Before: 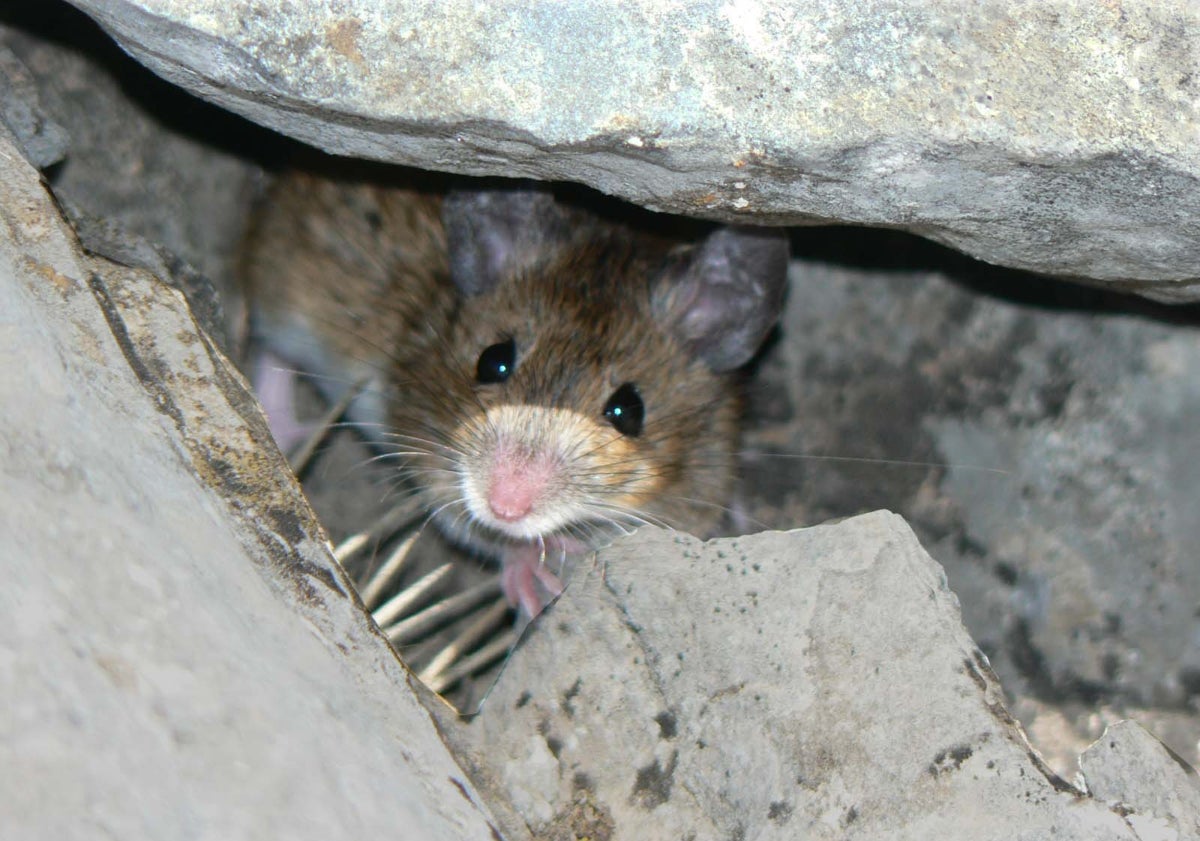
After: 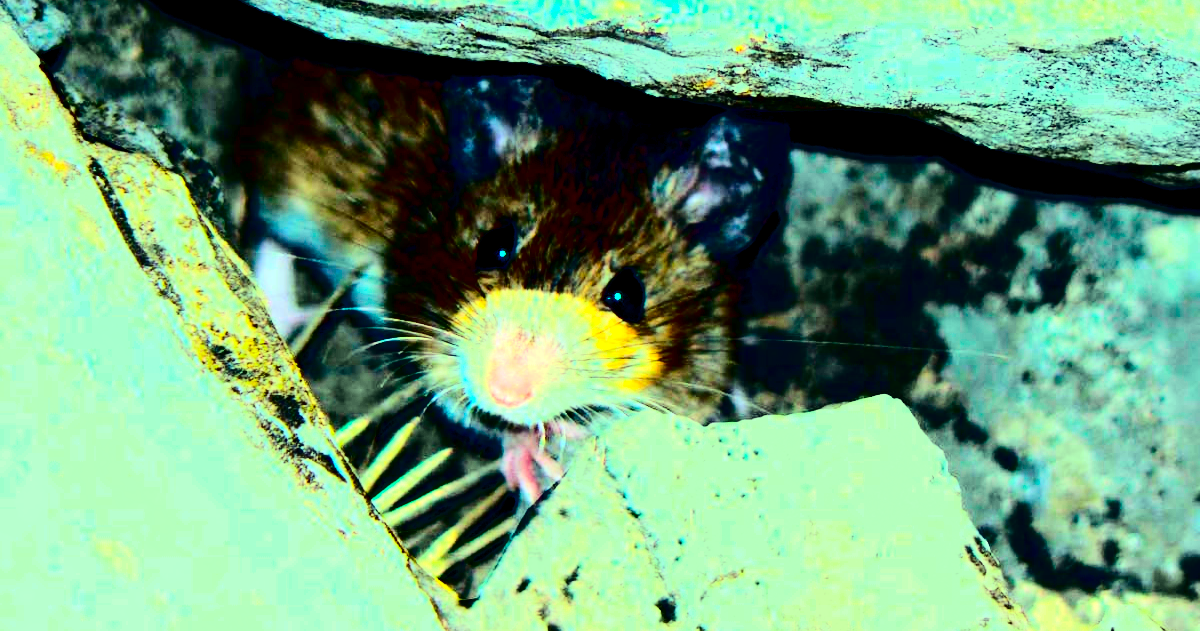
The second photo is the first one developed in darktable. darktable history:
contrast brightness saturation: contrast 0.774, brightness -0.999, saturation 0.98
crop: top 13.726%, bottom 11.163%
levels: white 99.98%
color balance rgb: highlights gain › luminance 15.457%, highlights gain › chroma 7.089%, highlights gain › hue 124.04°, global offset › luminance 0.37%, global offset › chroma 0.207%, global offset › hue 255.06°, linear chroma grading › global chroma 15.582%, perceptual saturation grading › global saturation 19.316%, perceptual brilliance grading › global brilliance 9.779%, perceptual brilliance grading › shadows 14.252%, global vibrance 20%
exposure: exposure 0.231 EV, compensate highlight preservation false
